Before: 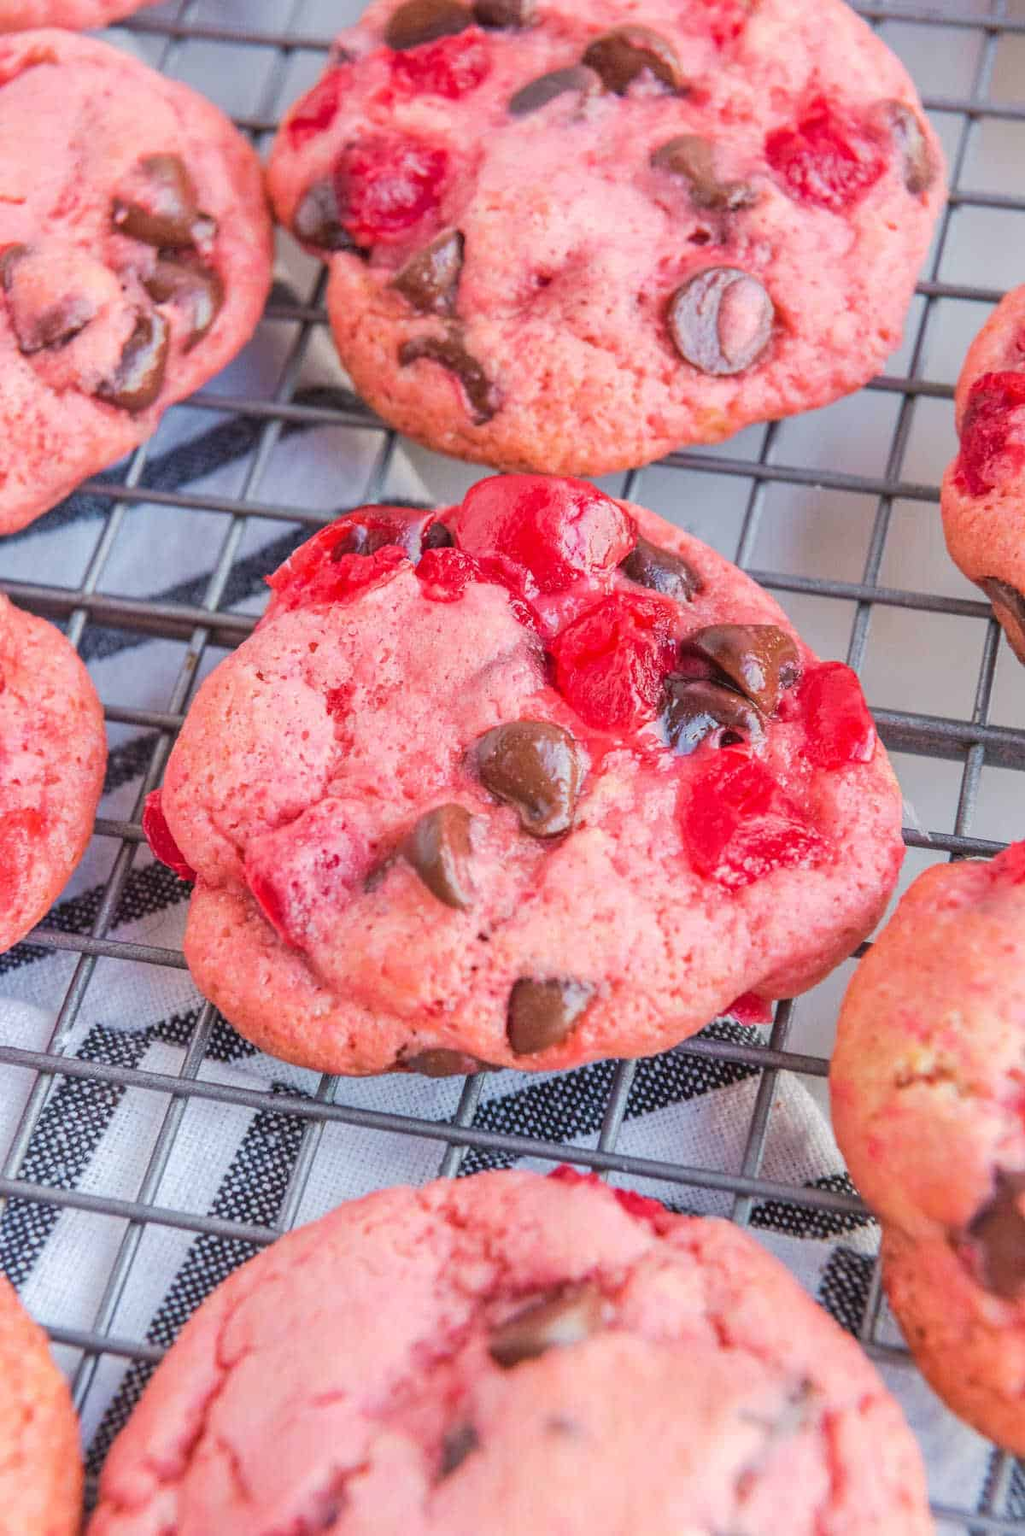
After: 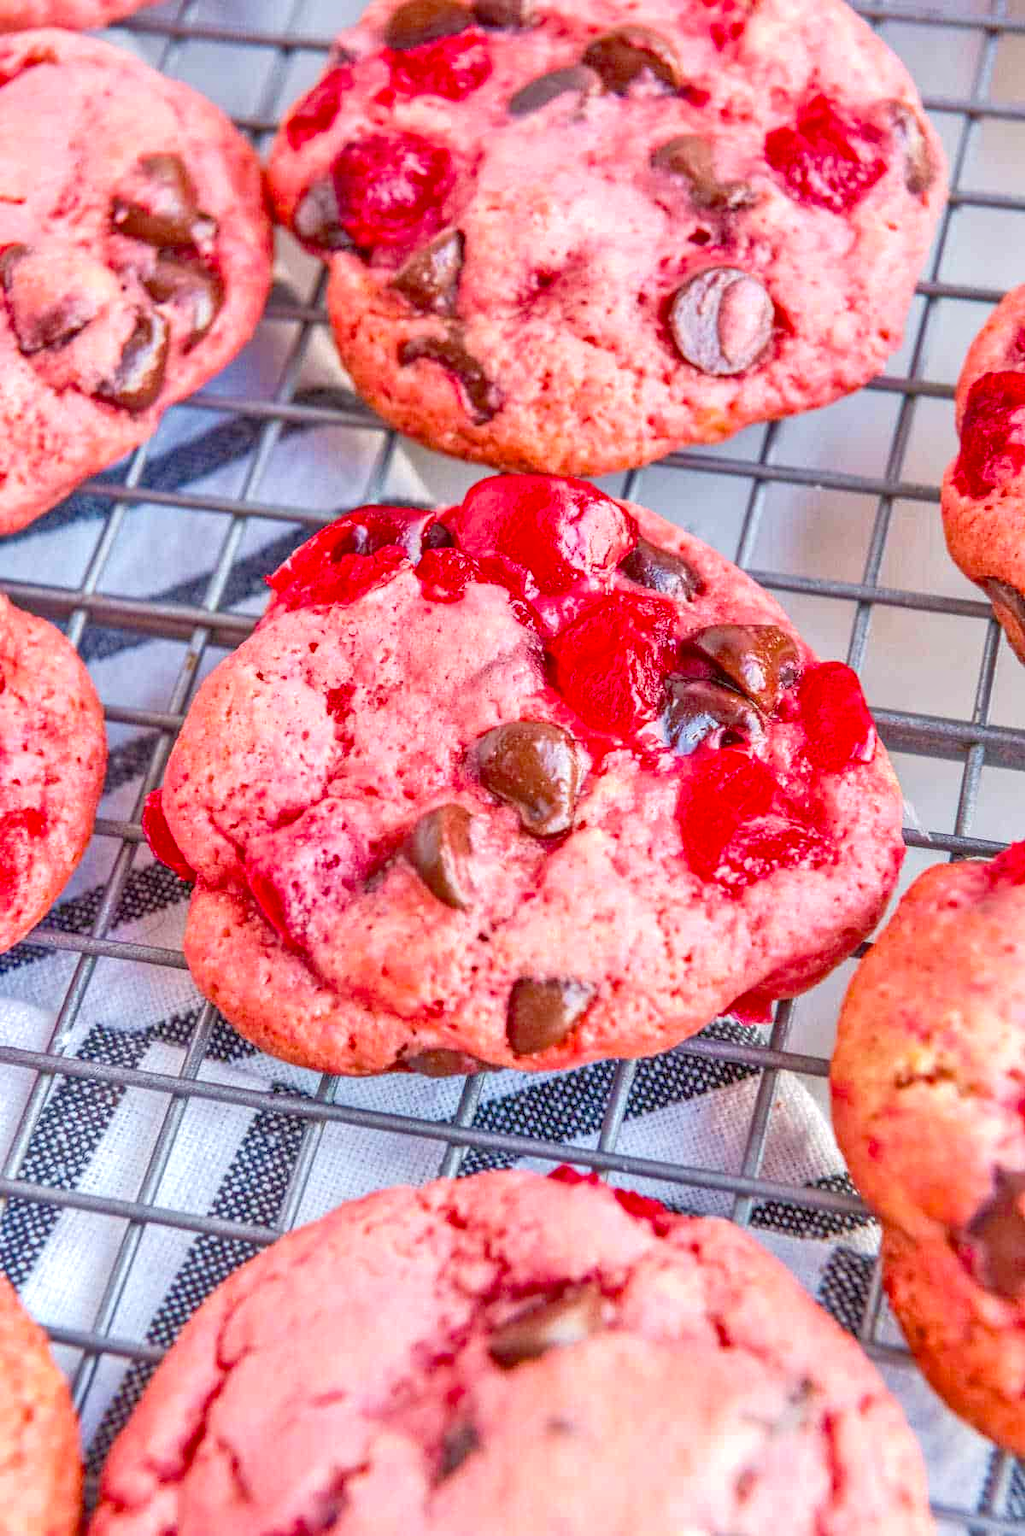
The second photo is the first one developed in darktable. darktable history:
tone equalizer: -7 EV 0.15 EV, -6 EV 0.6 EV, -5 EV 1.15 EV, -4 EV 1.33 EV, -3 EV 1.15 EV, -2 EV 0.6 EV, -1 EV 0.15 EV, mask exposure compensation -0.5 EV
local contrast: on, module defaults
color balance rgb: linear chroma grading › shadows 16%, perceptual saturation grading › global saturation 8%, perceptual saturation grading › shadows 4%, perceptual brilliance grading › global brilliance 2%, perceptual brilliance grading › highlights 8%, perceptual brilliance grading › shadows -4%, global vibrance 16%, saturation formula JzAzBz (2021)
